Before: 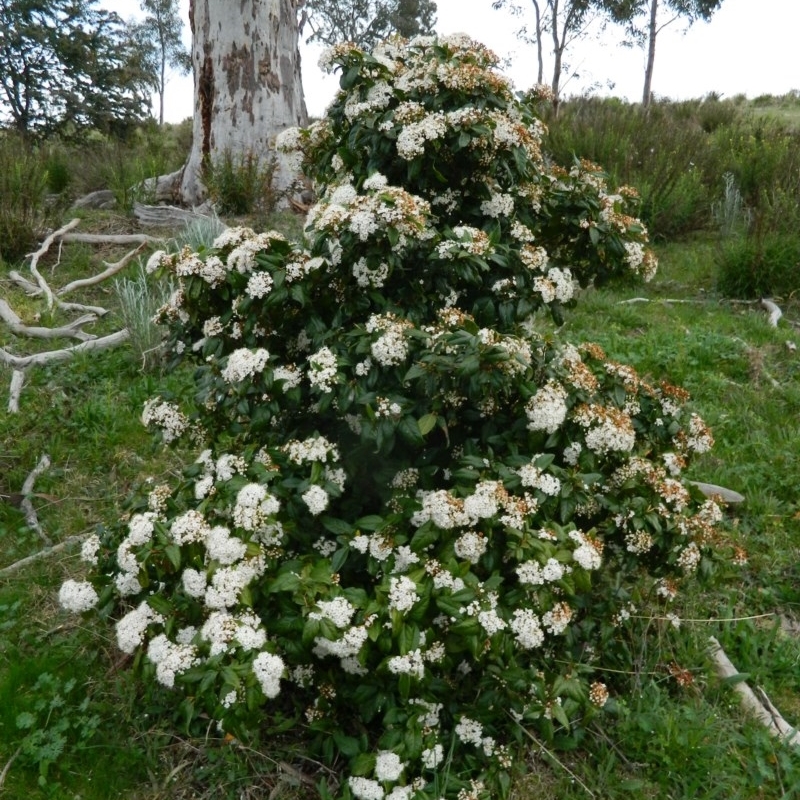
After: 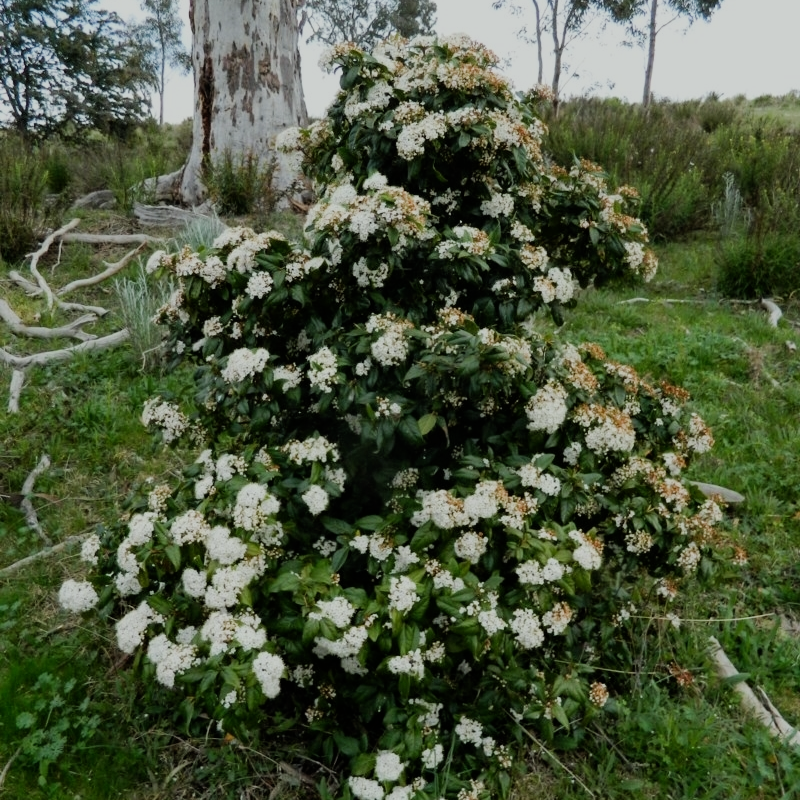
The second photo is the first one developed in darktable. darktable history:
color correction: highlights a* -2.68, highlights b* 2.57
filmic rgb: black relative exposure -8.54 EV, white relative exposure 5.52 EV, hardness 3.39, contrast 1.016
white balance: red 1.004, blue 1.024
